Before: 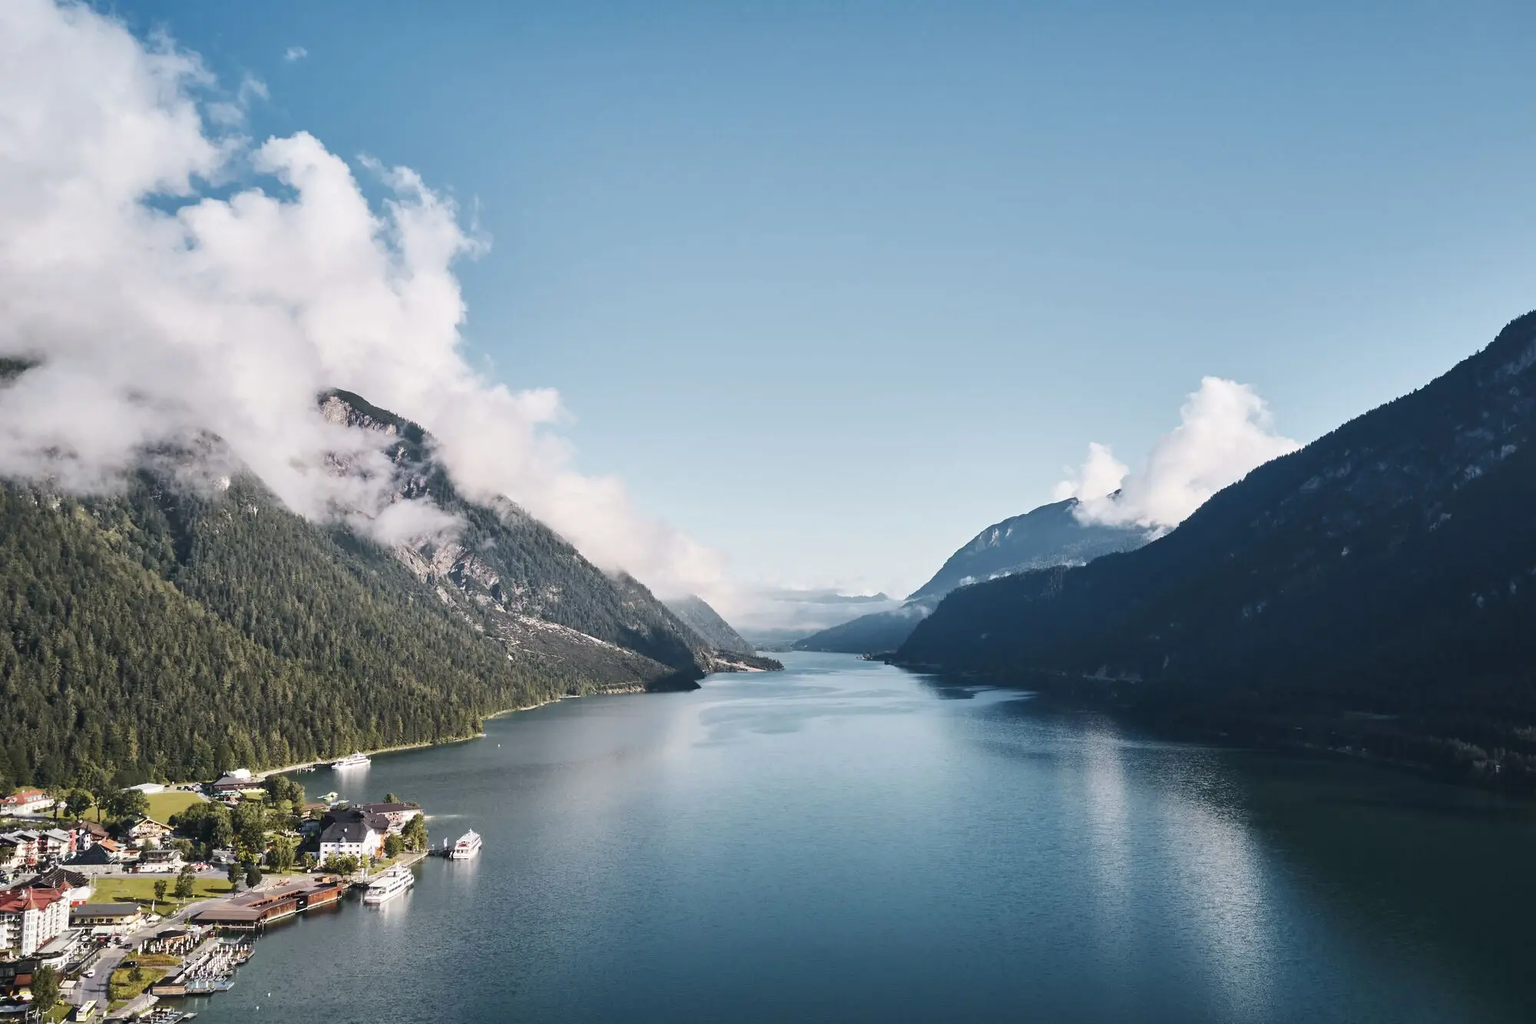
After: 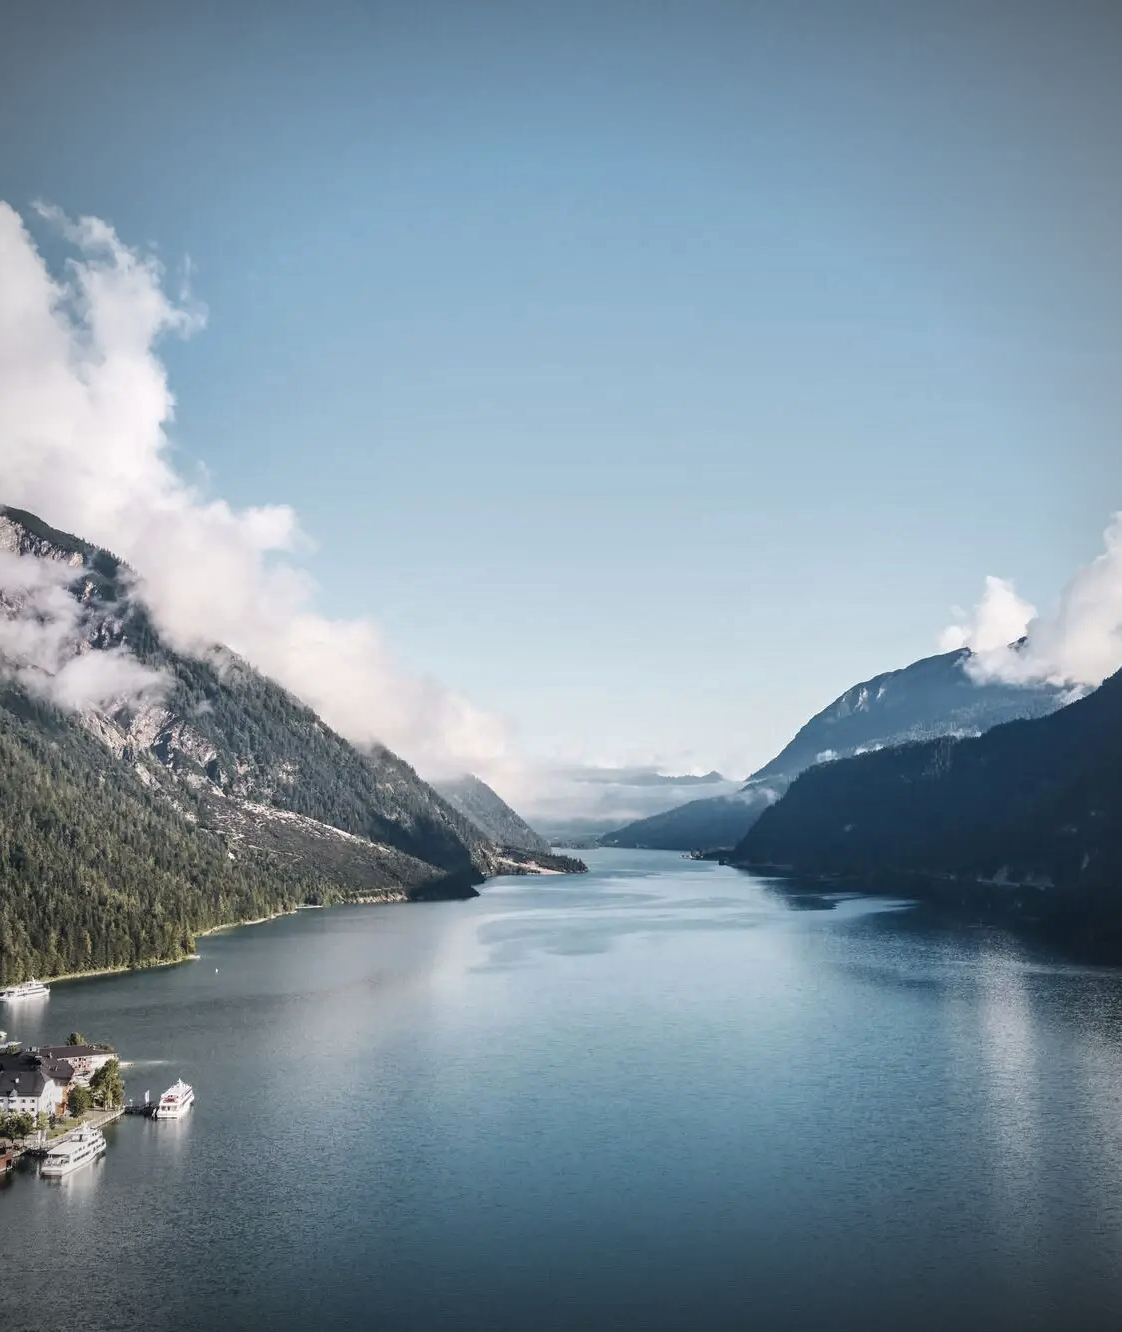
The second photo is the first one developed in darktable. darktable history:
local contrast: on, module defaults
vignetting: fall-off start 74.49%, fall-off radius 65.9%, brightness -0.628, saturation -0.68
crop: left 21.674%, right 22.086%
